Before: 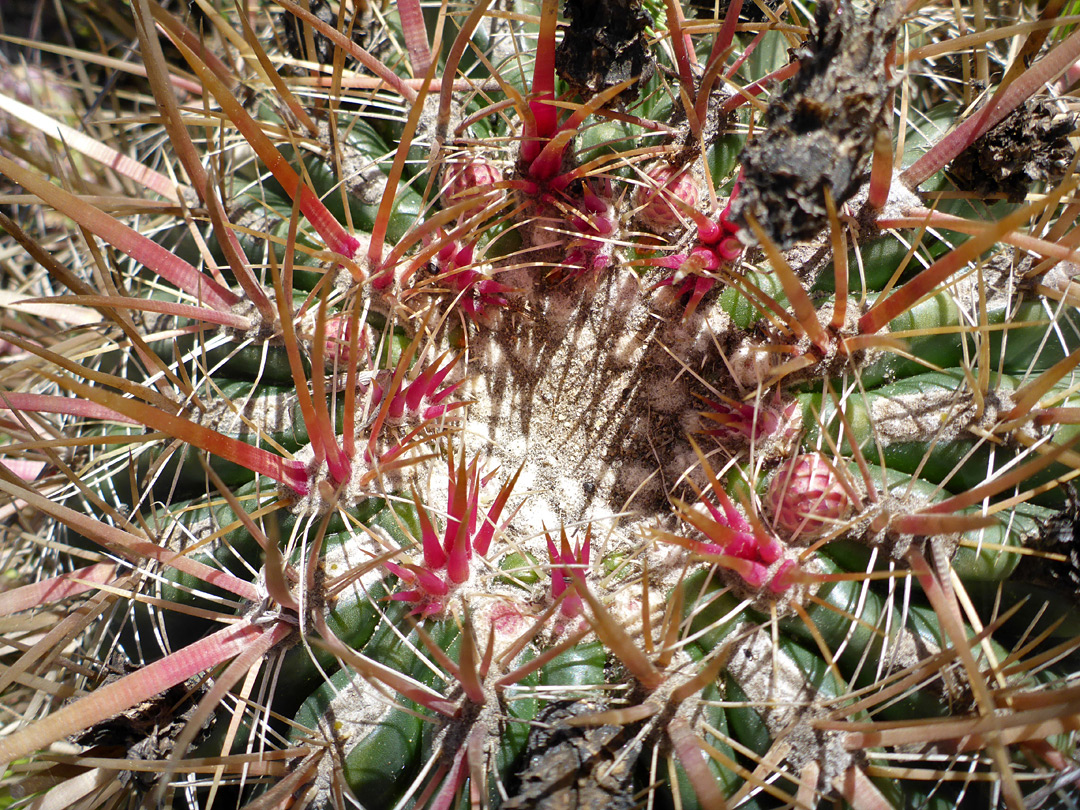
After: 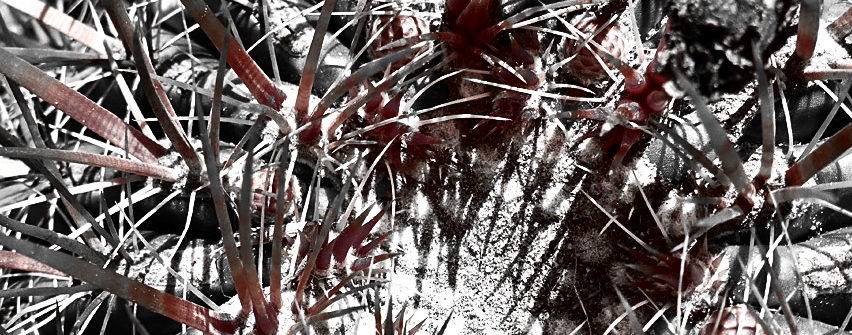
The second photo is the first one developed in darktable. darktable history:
color zones: curves: ch1 [(0, 0.006) (0.094, 0.285) (0.171, 0.001) (0.429, 0.001) (0.571, 0.003) (0.714, 0.004) (0.857, 0.004) (1, 0.006)]
exposure: compensate highlight preservation false
sharpen: amount 0.214
crop: left 6.764%, top 18.348%, right 14.328%, bottom 40.185%
tone curve: curves: ch0 [(0, 0) (0.003, 0.007) (0.011, 0.009) (0.025, 0.01) (0.044, 0.012) (0.069, 0.013) (0.1, 0.014) (0.136, 0.021) (0.177, 0.038) (0.224, 0.06) (0.277, 0.099) (0.335, 0.16) (0.399, 0.227) (0.468, 0.329) (0.543, 0.45) (0.623, 0.594) (0.709, 0.756) (0.801, 0.868) (0.898, 0.971) (1, 1)], color space Lab, independent channels, preserve colors none
contrast equalizer: y [[0.535, 0.543, 0.548, 0.548, 0.542, 0.532], [0.5 ×6], [0.5 ×6], [0 ×6], [0 ×6]]
